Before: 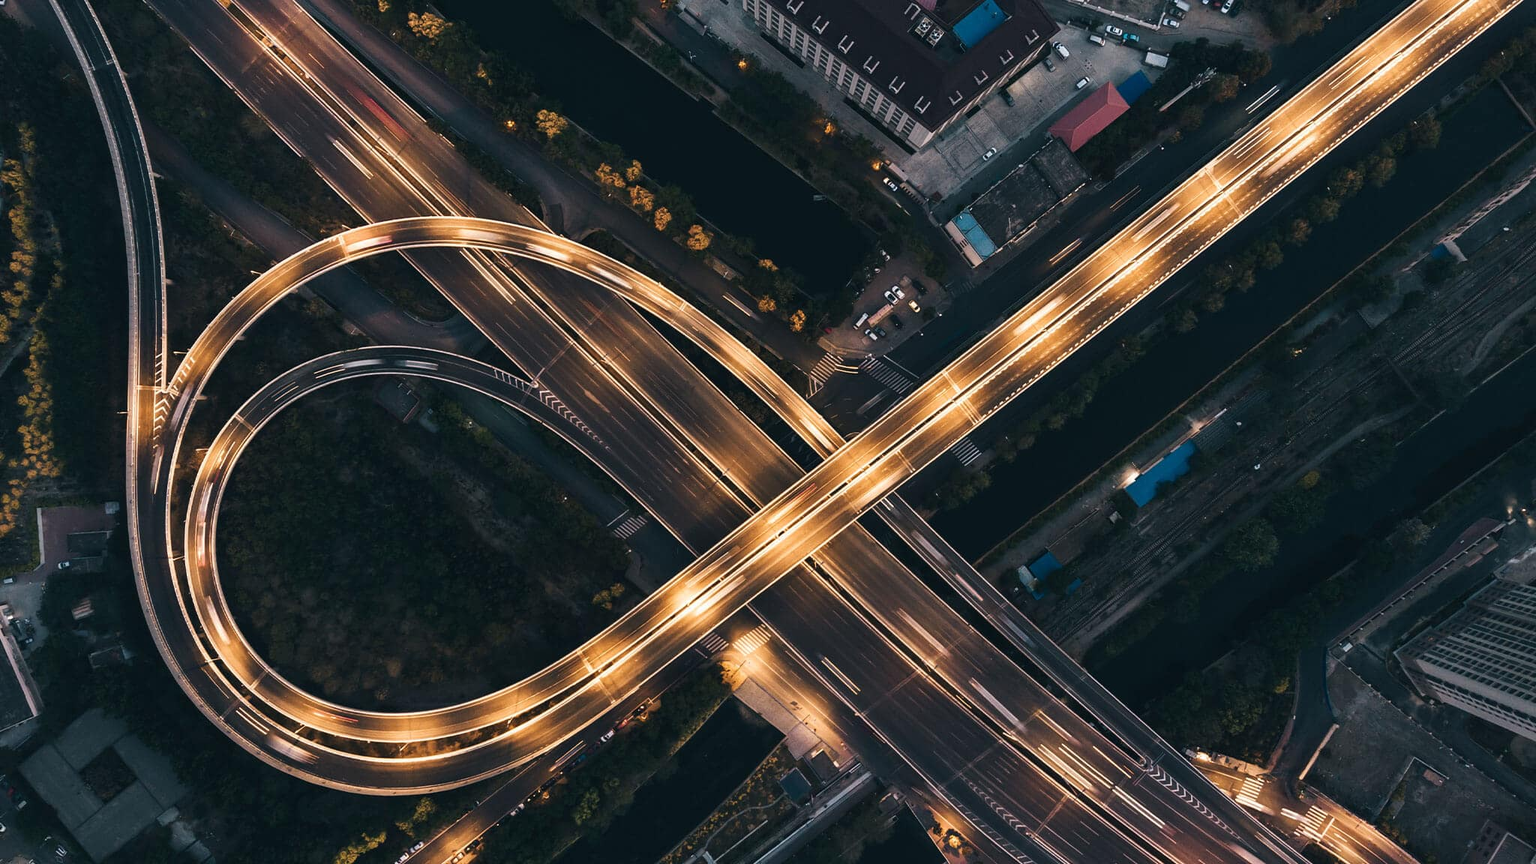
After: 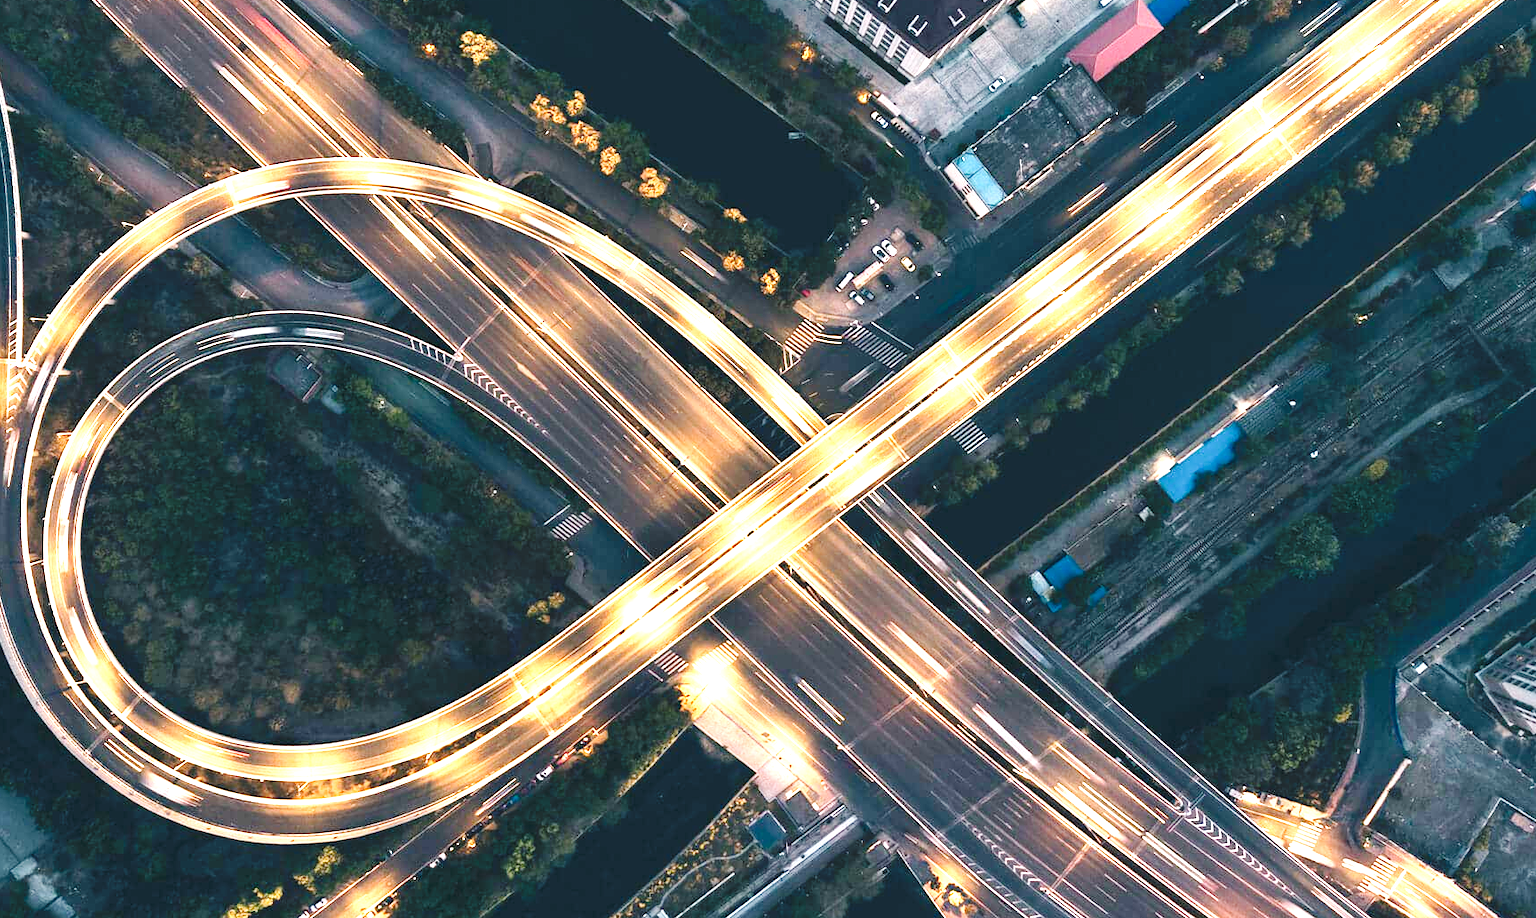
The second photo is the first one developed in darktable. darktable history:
exposure: black level correction 0, exposure 1.952 EV, compensate highlight preservation false
tone curve: curves: ch0 [(0, 0) (0.003, 0.031) (0.011, 0.033) (0.025, 0.036) (0.044, 0.045) (0.069, 0.06) (0.1, 0.079) (0.136, 0.109) (0.177, 0.15) (0.224, 0.192) (0.277, 0.262) (0.335, 0.347) (0.399, 0.433) (0.468, 0.528) (0.543, 0.624) (0.623, 0.705) (0.709, 0.788) (0.801, 0.865) (0.898, 0.933) (1, 1)], preserve colors none
crop and rotate: left 9.664%, top 9.643%, right 5.883%, bottom 0.553%
